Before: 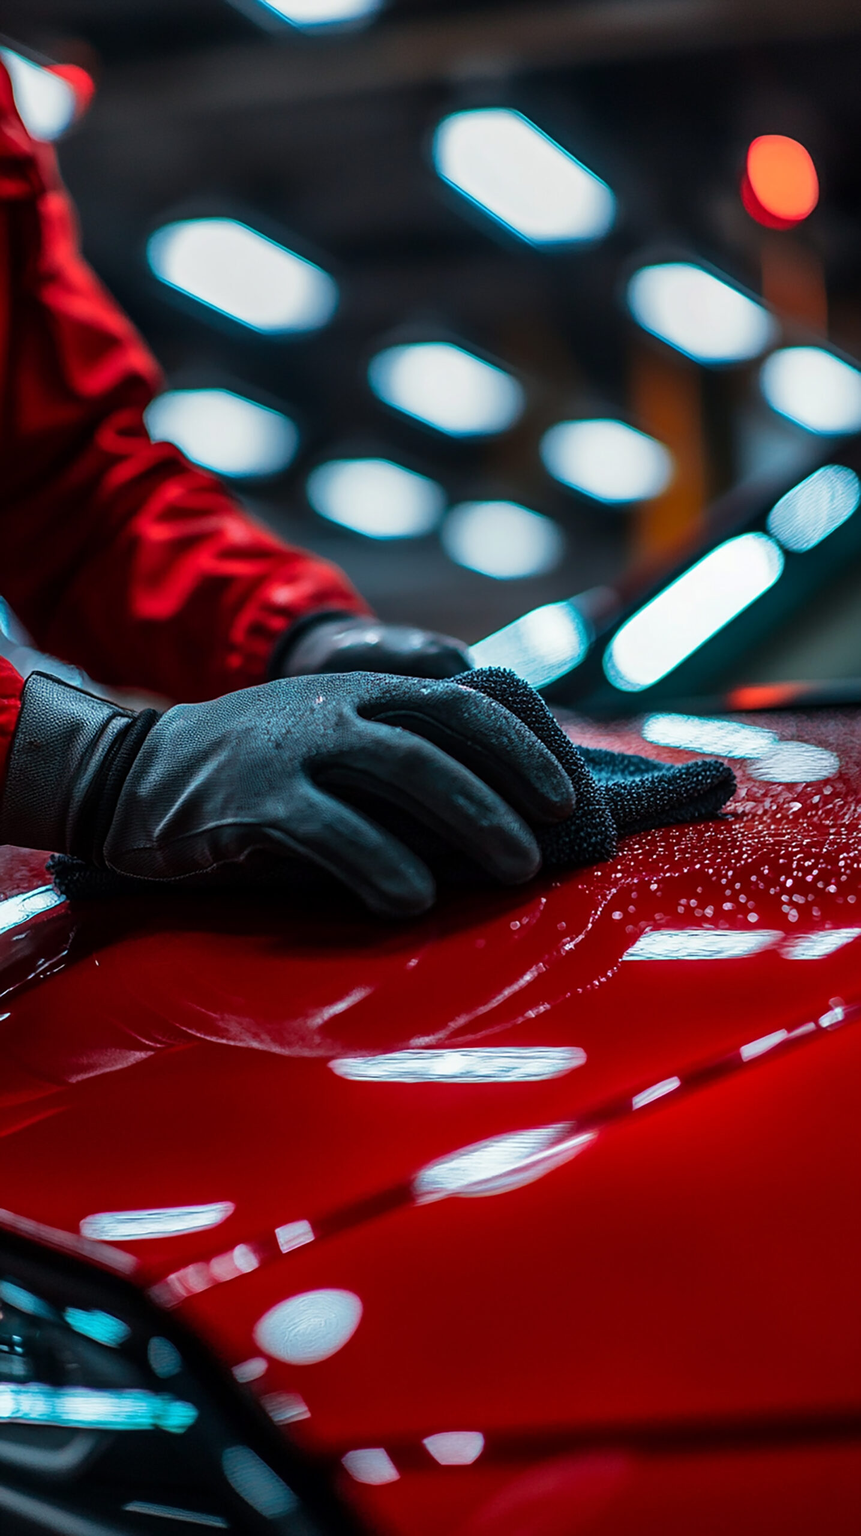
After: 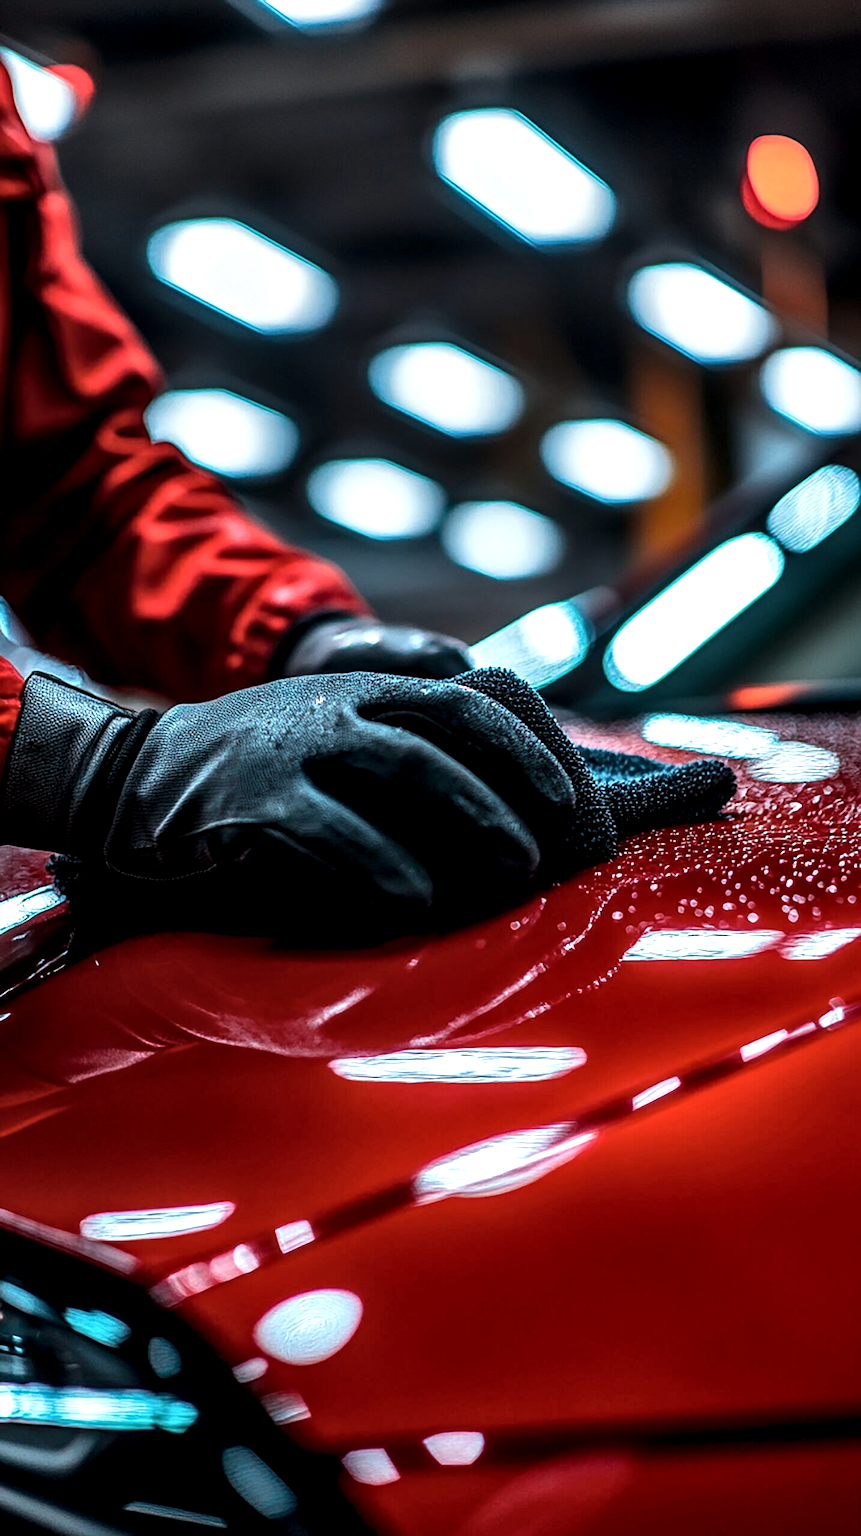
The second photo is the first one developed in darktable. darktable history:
local contrast: highlights 60%, shadows 60%, detail 160%
tone equalizer: -8 EV -0.417 EV, -7 EV -0.389 EV, -6 EV -0.333 EV, -5 EV -0.222 EV, -3 EV 0.222 EV, -2 EV 0.333 EV, -1 EV 0.389 EV, +0 EV 0.417 EV, edges refinement/feathering 500, mask exposure compensation -1.57 EV, preserve details no
